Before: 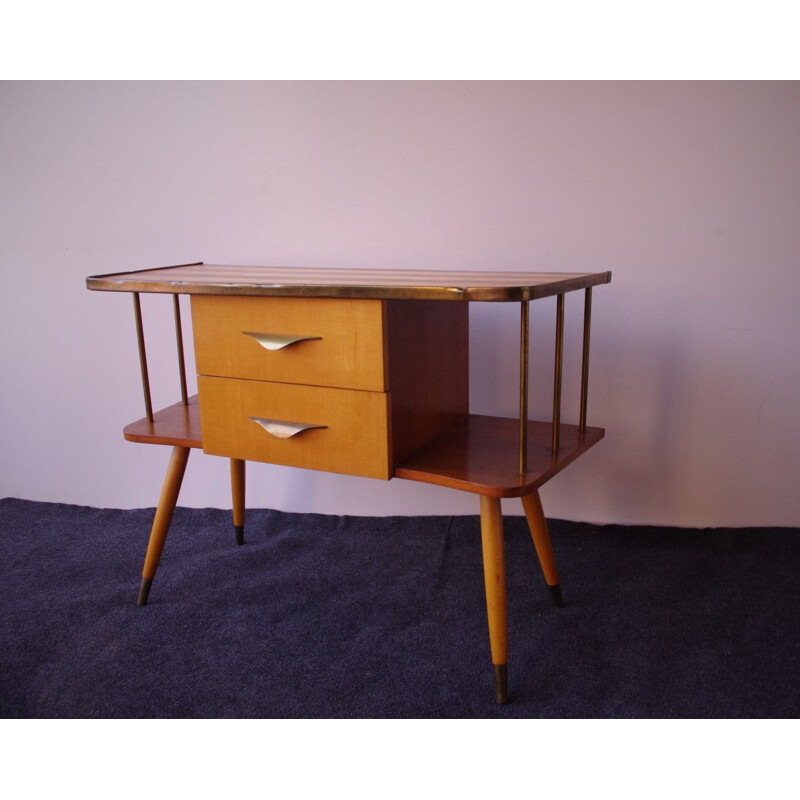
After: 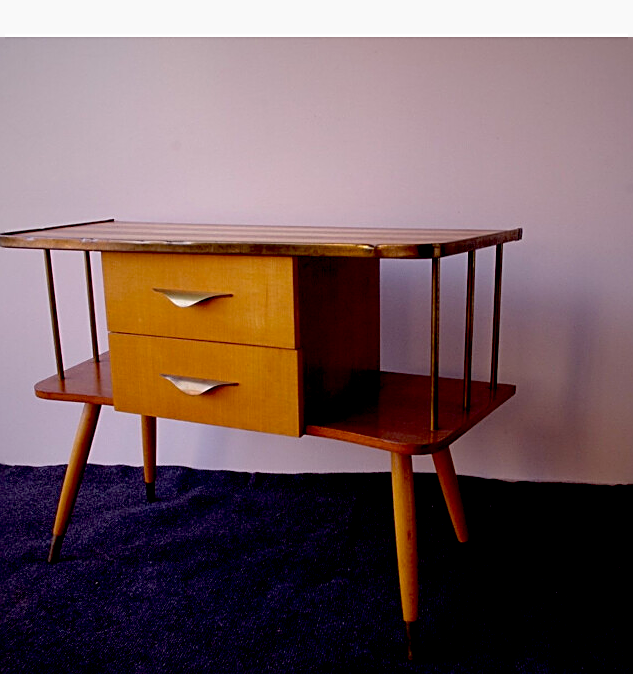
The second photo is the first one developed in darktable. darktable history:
sharpen: on, module defaults
crop: left 11.225%, top 5.381%, right 9.565%, bottom 10.314%
exposure: black level correction 0.029, exposure -0.073 EV, compensate highlight preservation false
